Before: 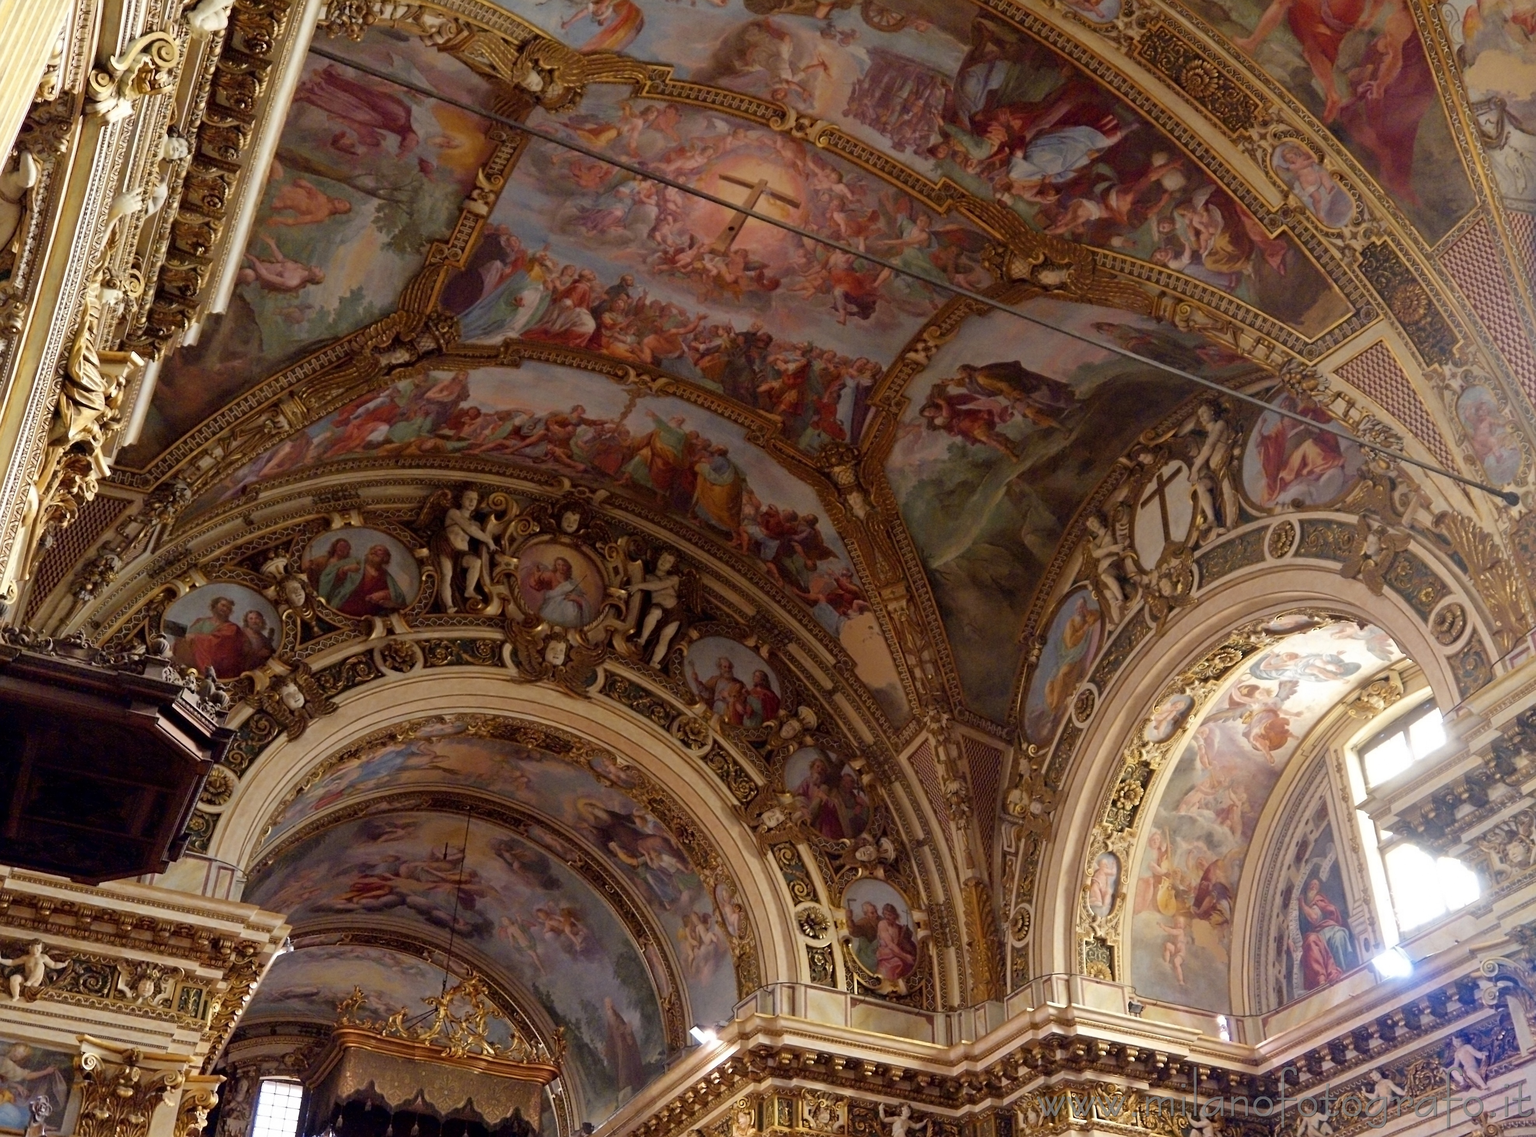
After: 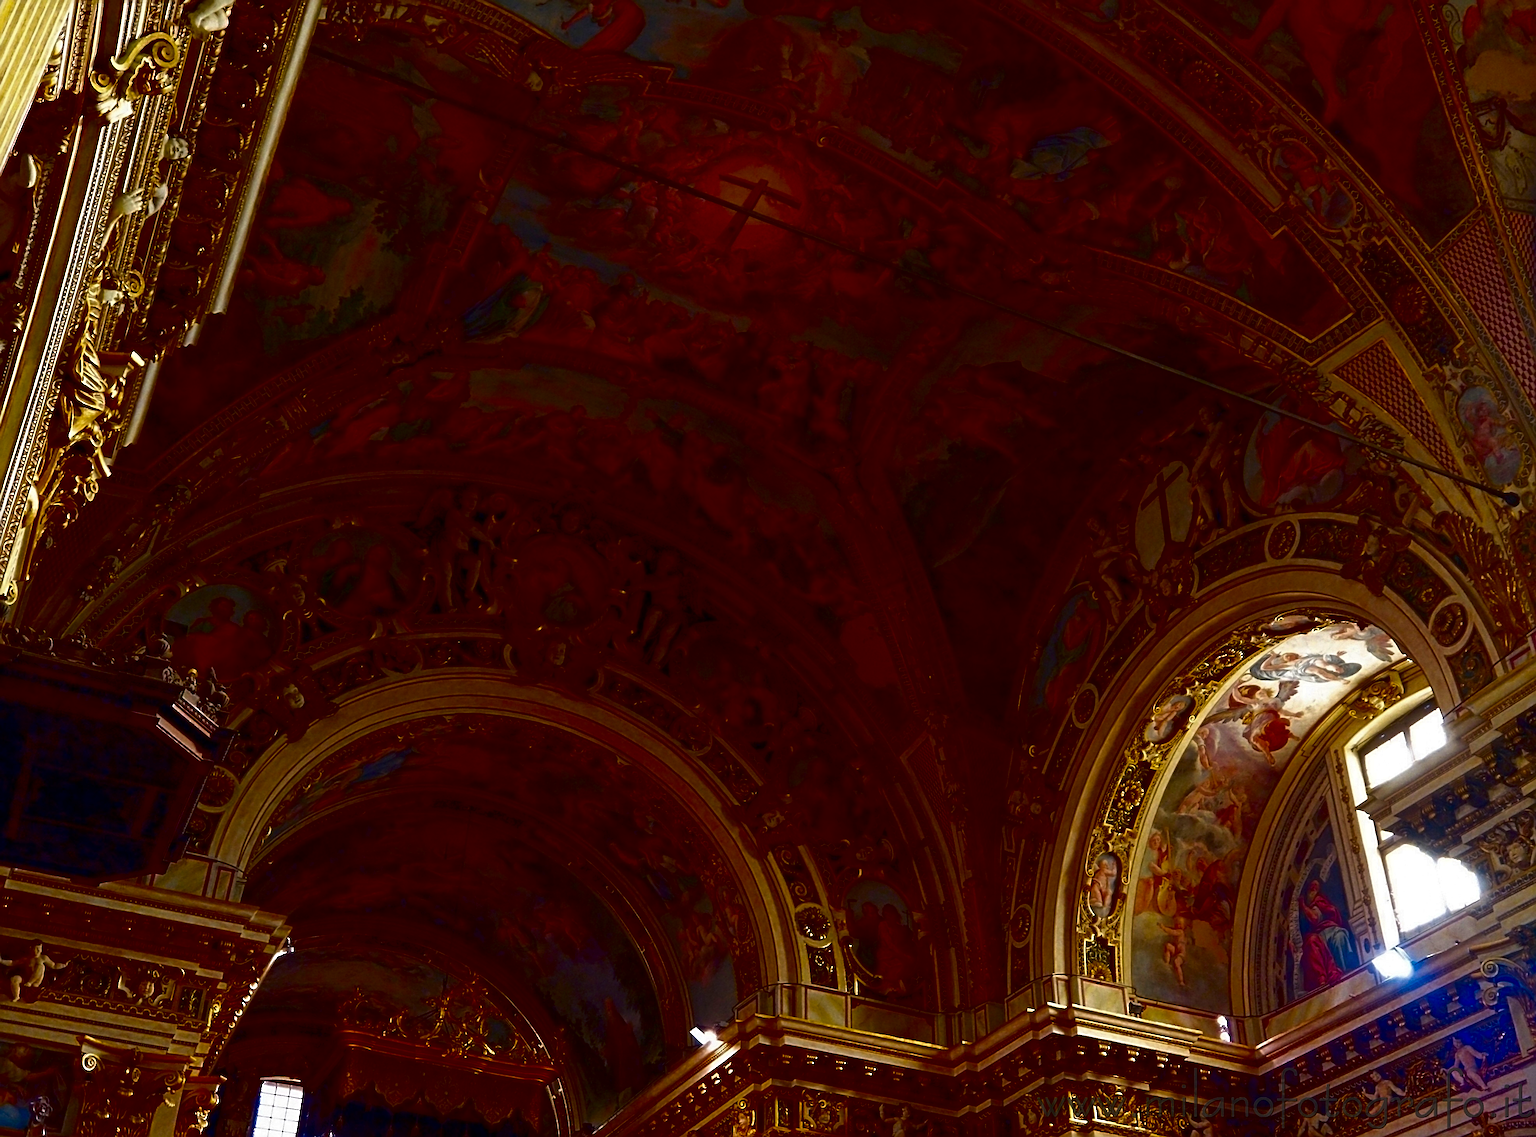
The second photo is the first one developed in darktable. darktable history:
contrast brightness saturation: brightness -0.995, saturation 0.992
local contrast: mode bilateral grid, contrast 19, coarseness 50, detail 101%, midtone range 0.2
sharpen: radius 3.104
